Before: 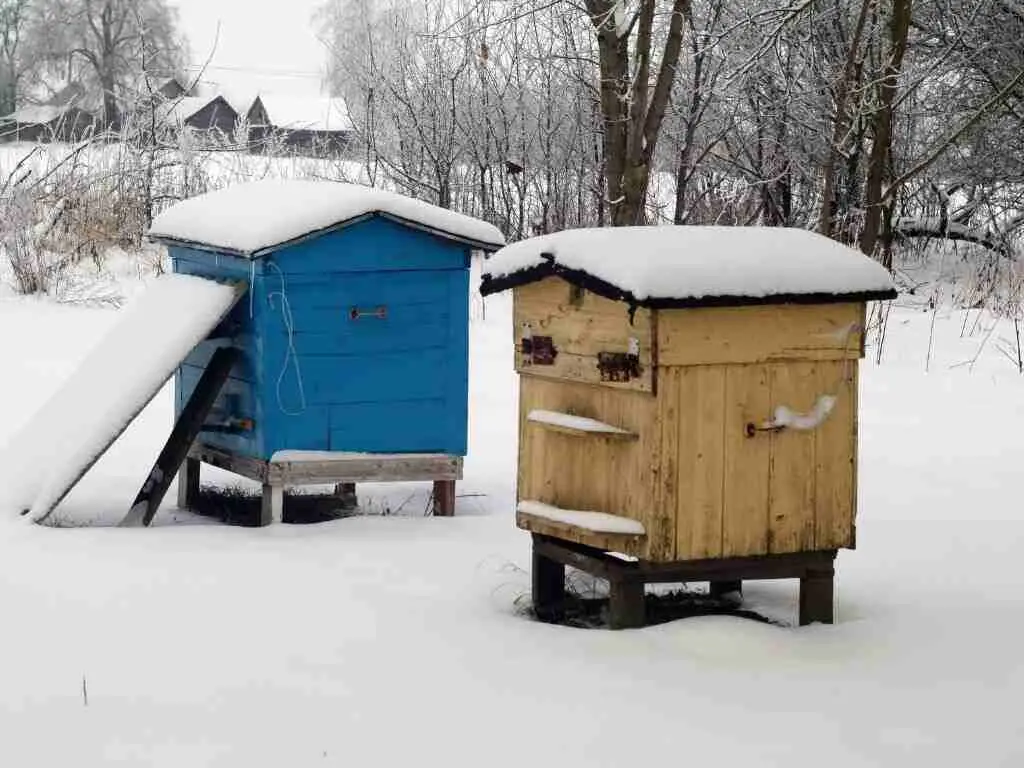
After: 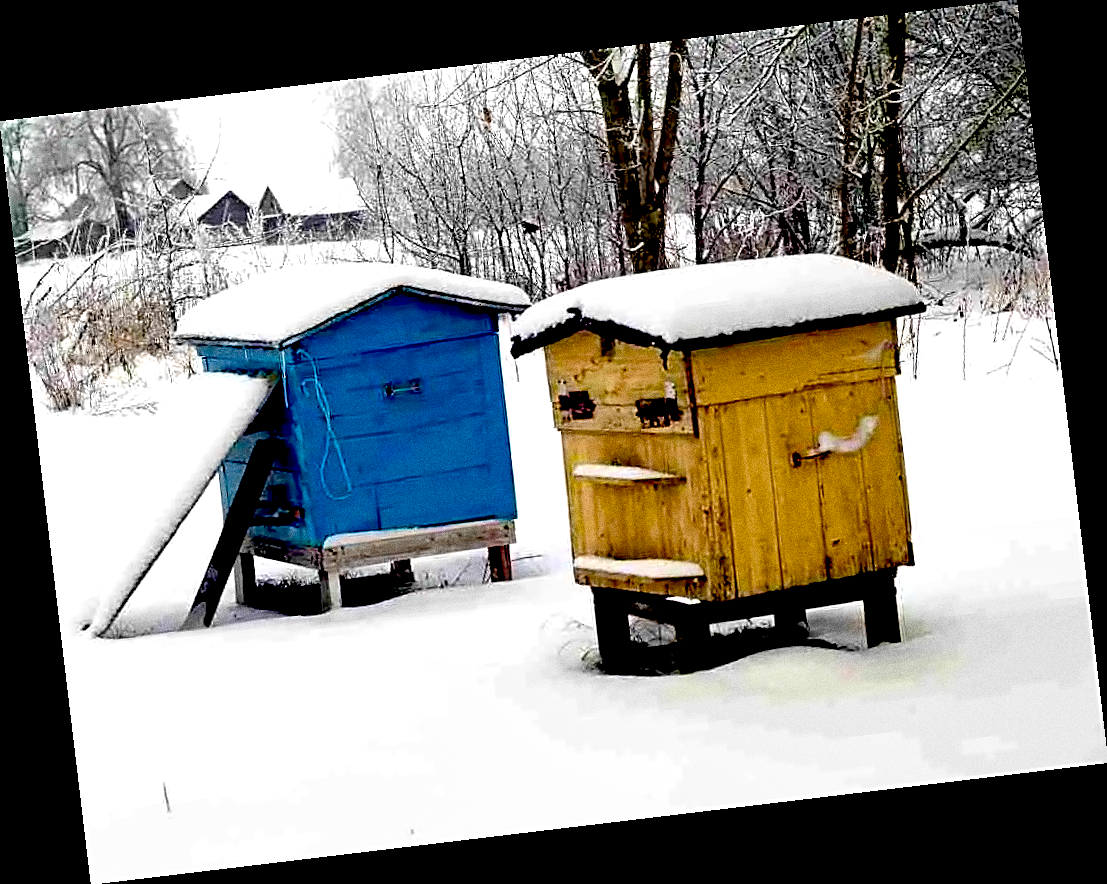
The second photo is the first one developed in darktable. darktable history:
color balance: output saturation 120%
sharpen: on, module defaults
haze removal: compatibility mode true, adaptive false
grain: coarseness 0.09 ISO, strength 40%
local contrast: mode bilateral grid, contrast 20, coarseness 50, detail 144%, midtone range 0.2
exposure: black level correction 0.04, exposure 0.5 EV, compensate highlight preservation false
rotate and perspective: rotation -6.83°, automatic cropping off
